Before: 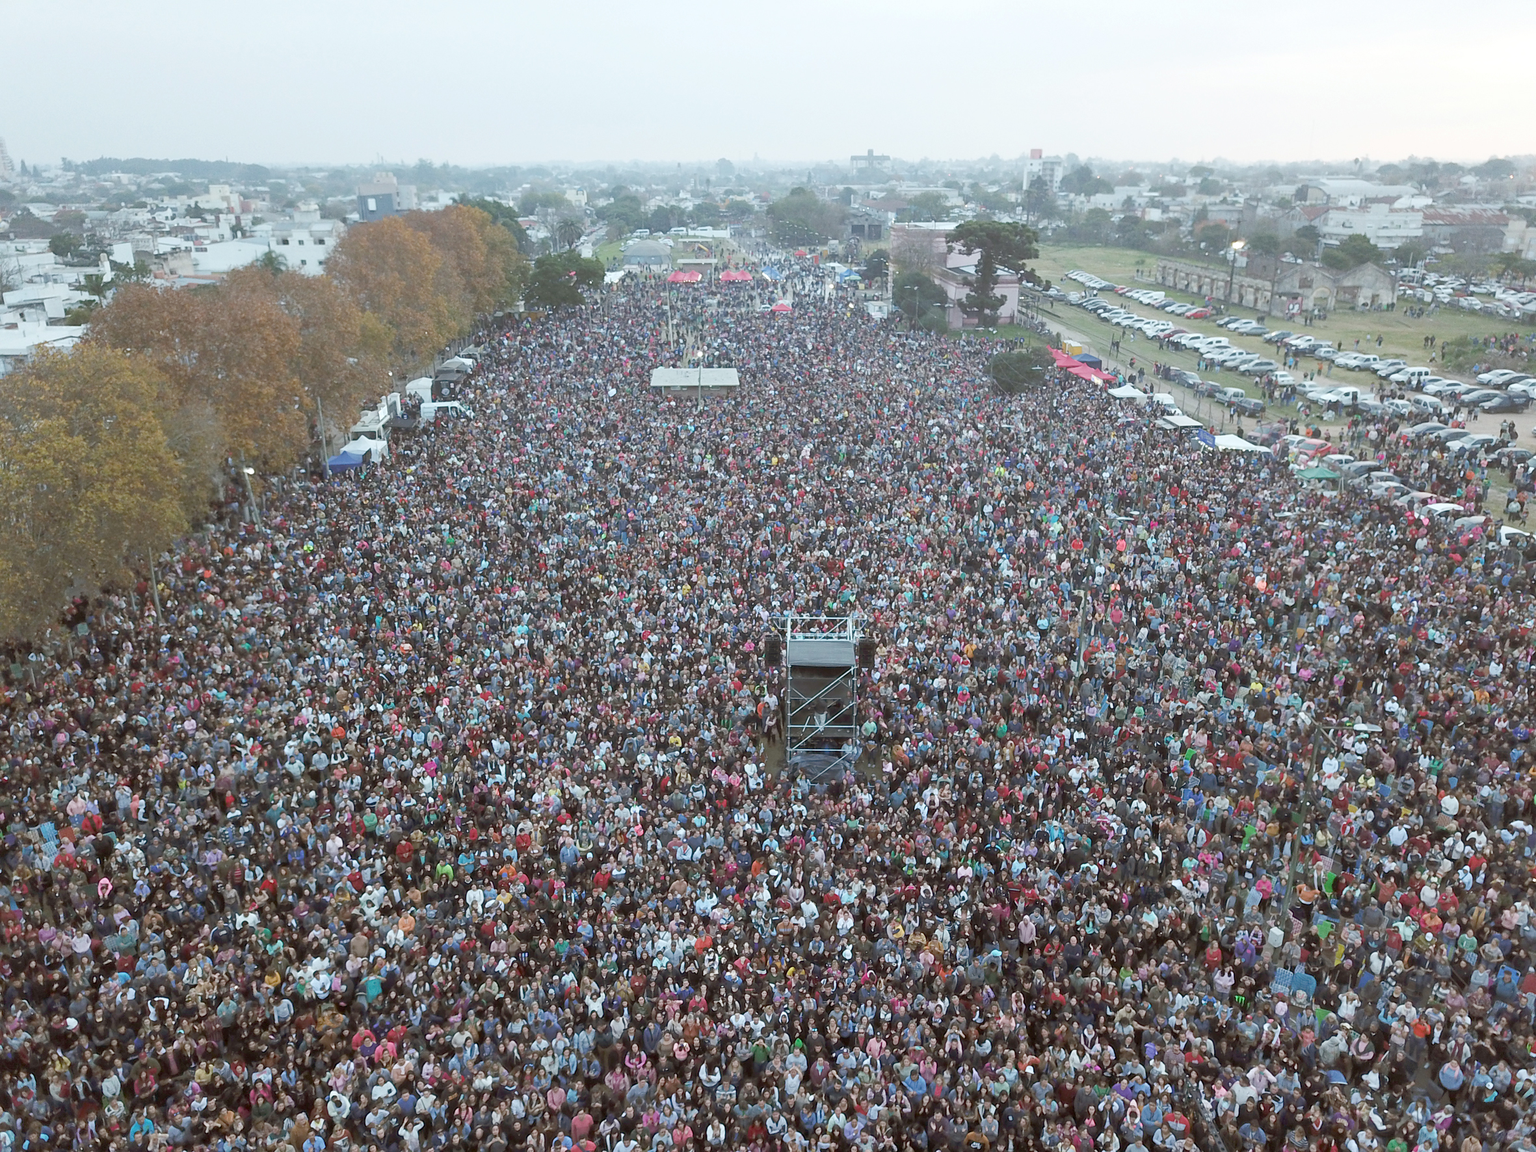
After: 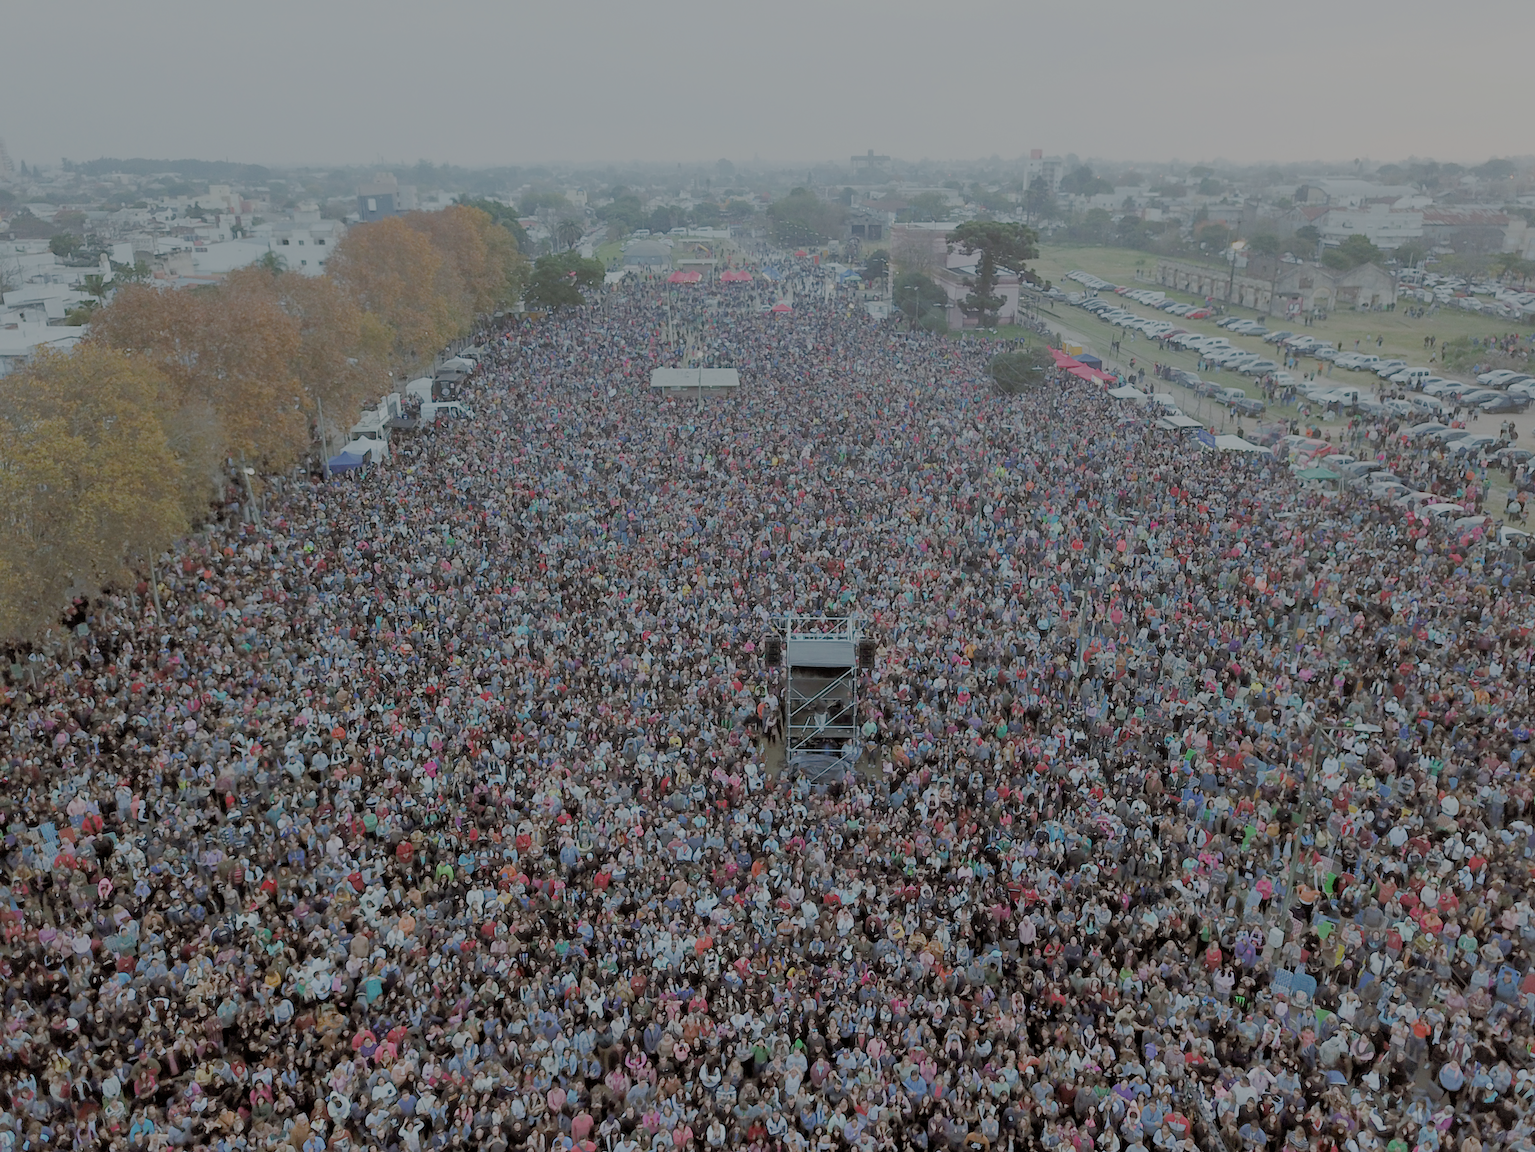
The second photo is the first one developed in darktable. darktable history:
filmic rgb: black relative exposure -4.42 EV, white relative exposure 6.58 EV, hardness 1.85, contrast 0.5
graduated density: rotation 5.63°, offset 76.9
